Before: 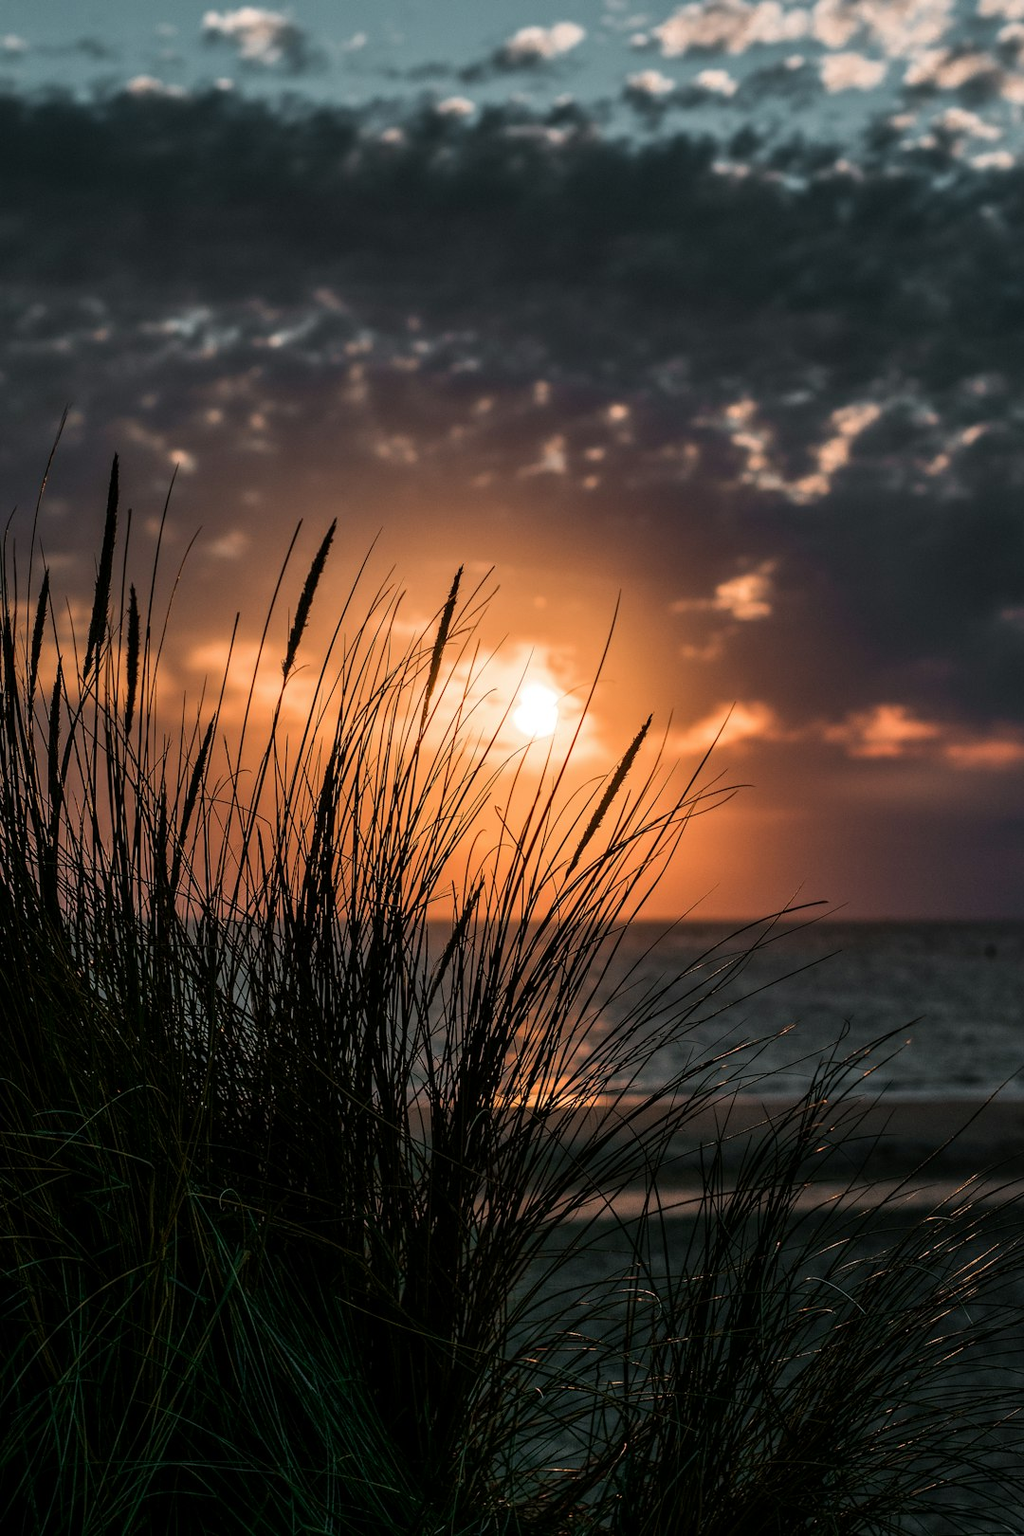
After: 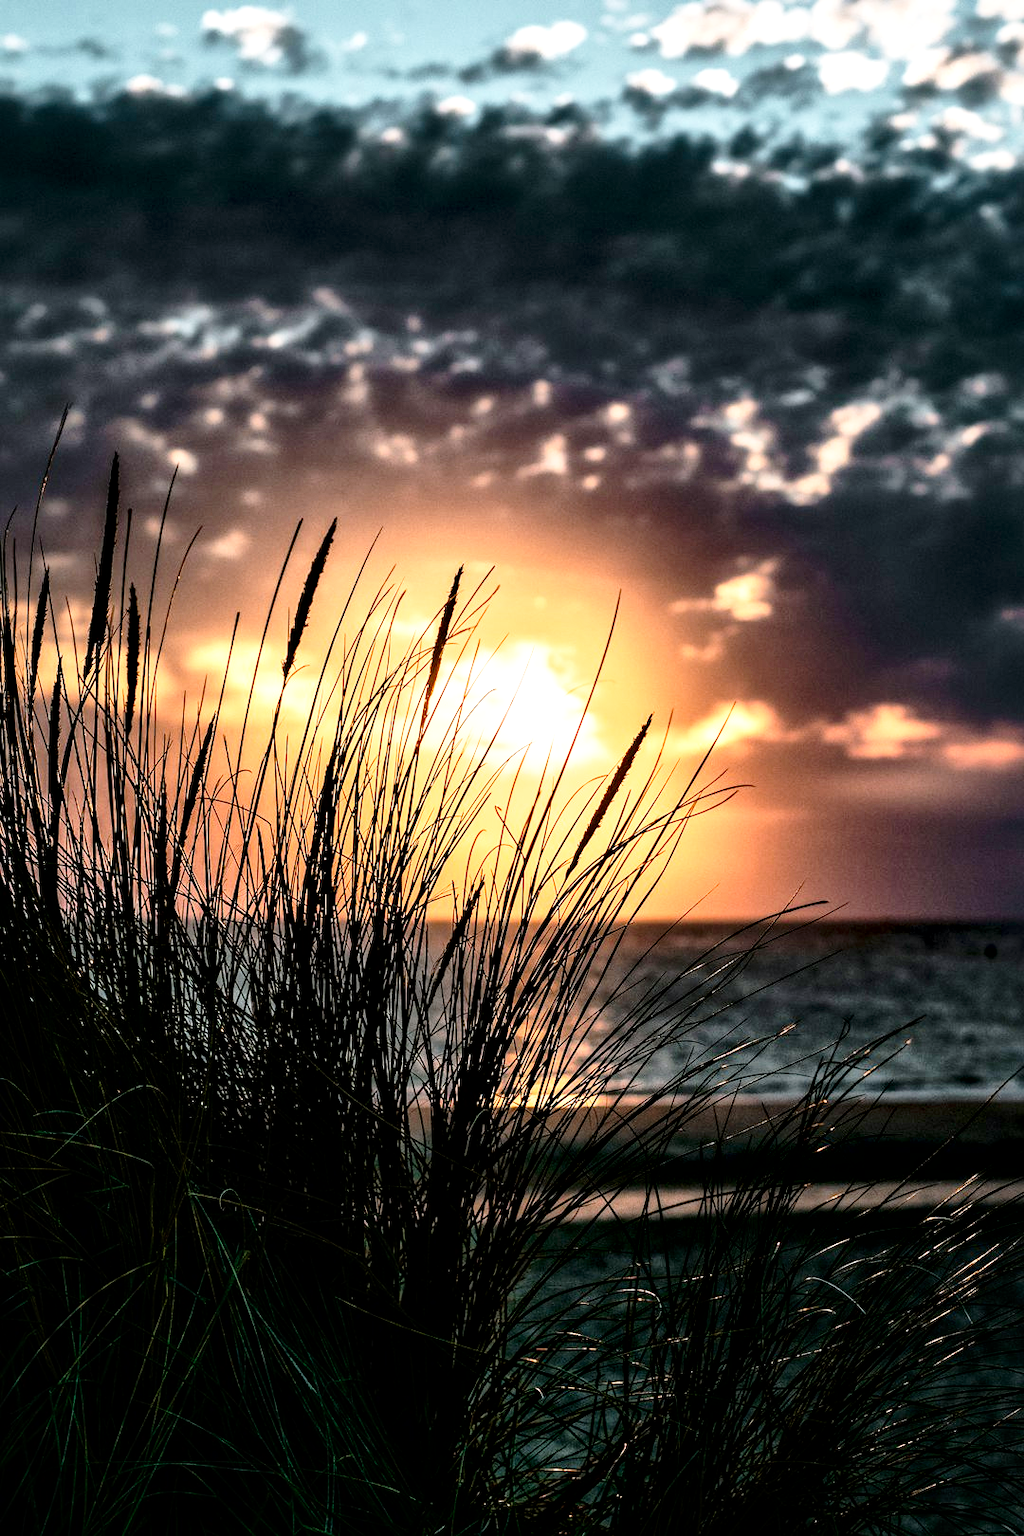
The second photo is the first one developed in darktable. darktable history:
white balance: red 0.988, blue 1.017
base curve: curves: ch0 [(0, 0) (0.012, 0.01) (0.073, 0.168) (0.31, 0.711) (0.645, 0.957) (1, 1)], preserve colors none
contrast brightness saturation: contrast 0.22
local contrast: mode bilateral grid, contrast 20, coarseness 50, detail 171%, midtone range 0.2
